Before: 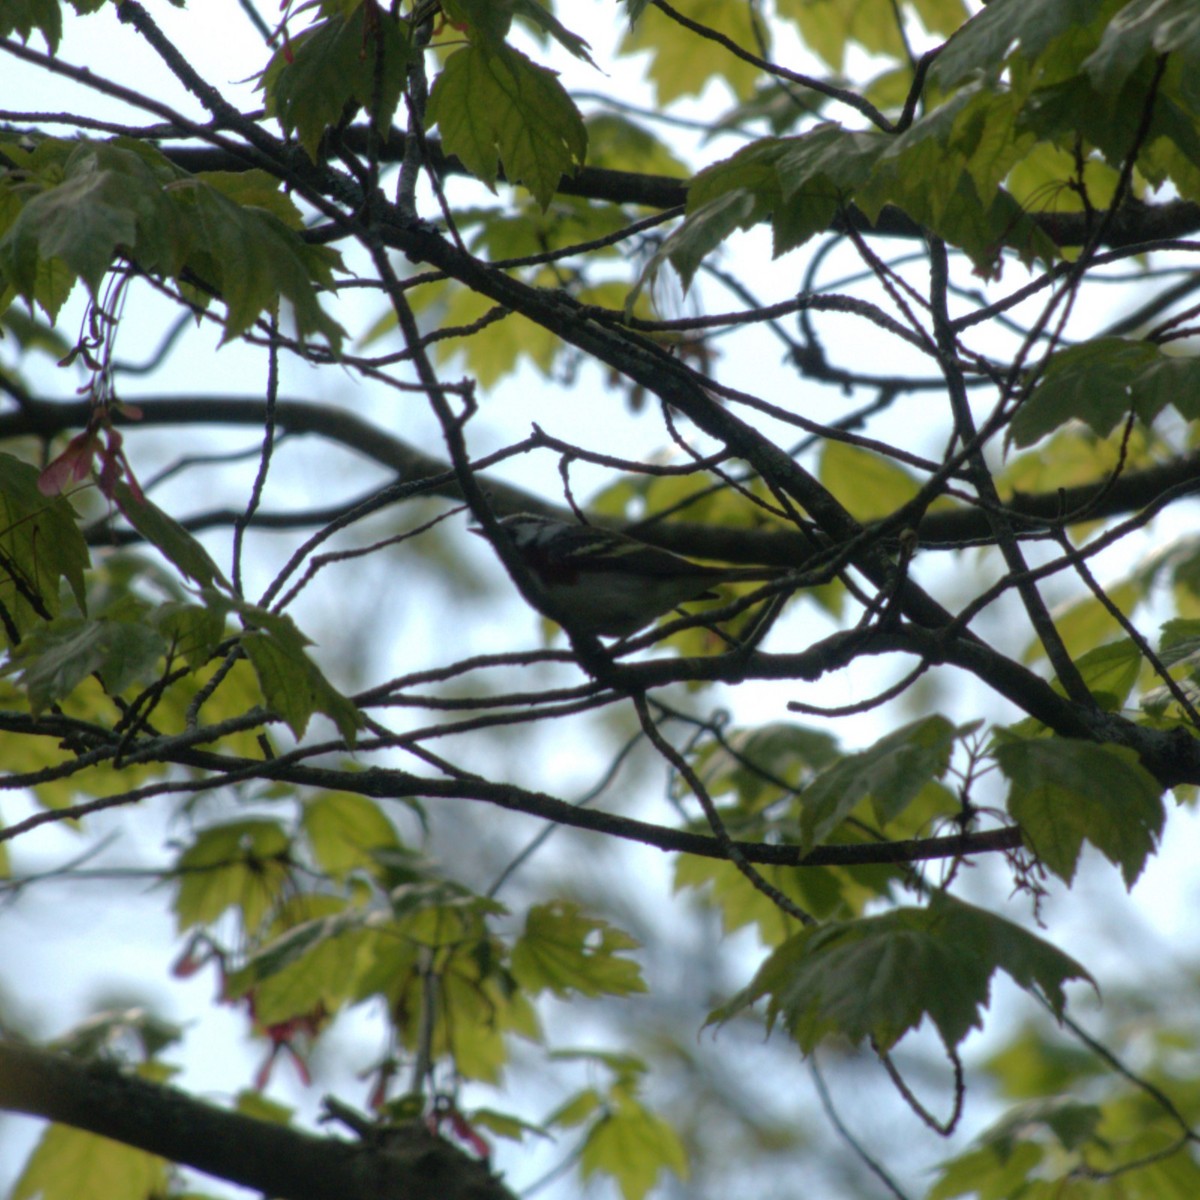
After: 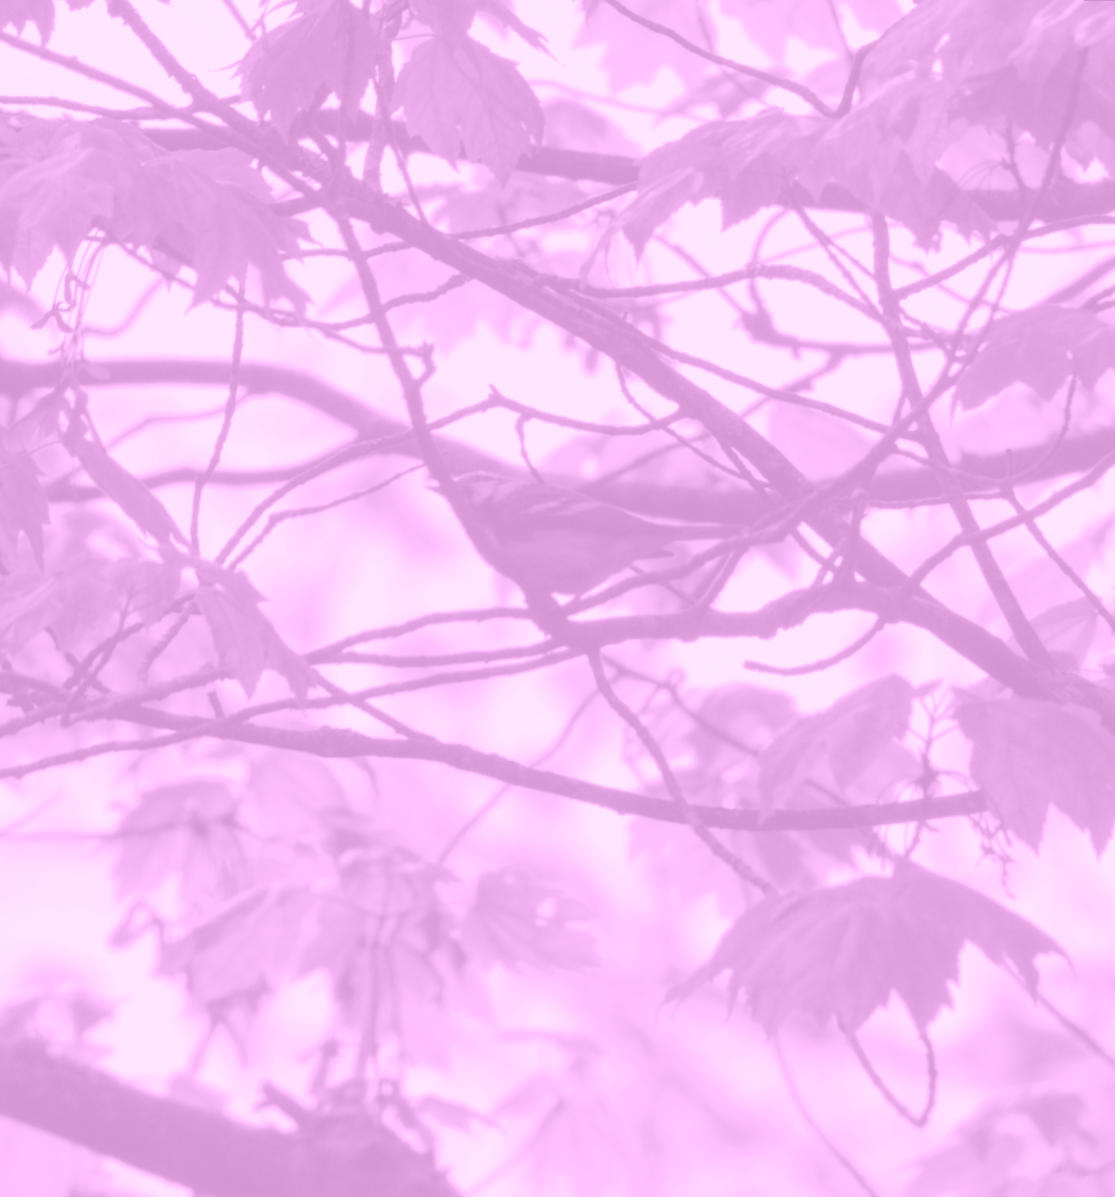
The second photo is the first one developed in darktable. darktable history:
colorize: hue 331.2°, saturation 75%, source mix 30.28%, lightness 70.52%, version 1
rotate and perspective: rotation 0.215°, lens shift (vertical) -0.139, crop left 0.069, crop right 0.939, crop top 0.002, crop bottom 0.996
